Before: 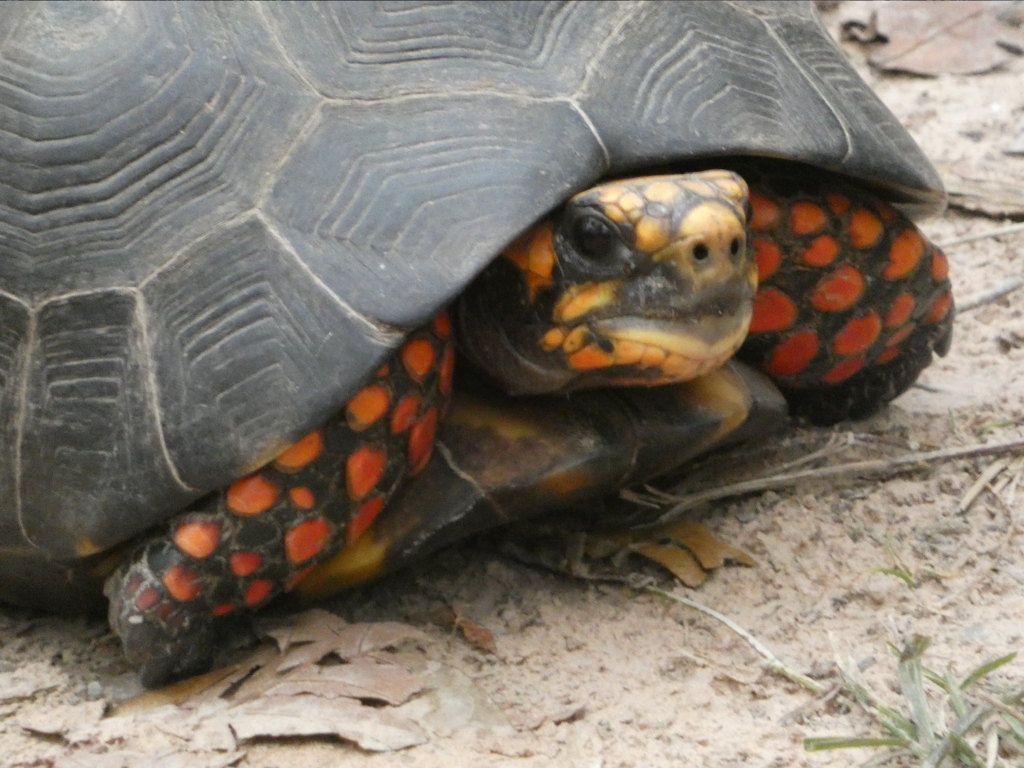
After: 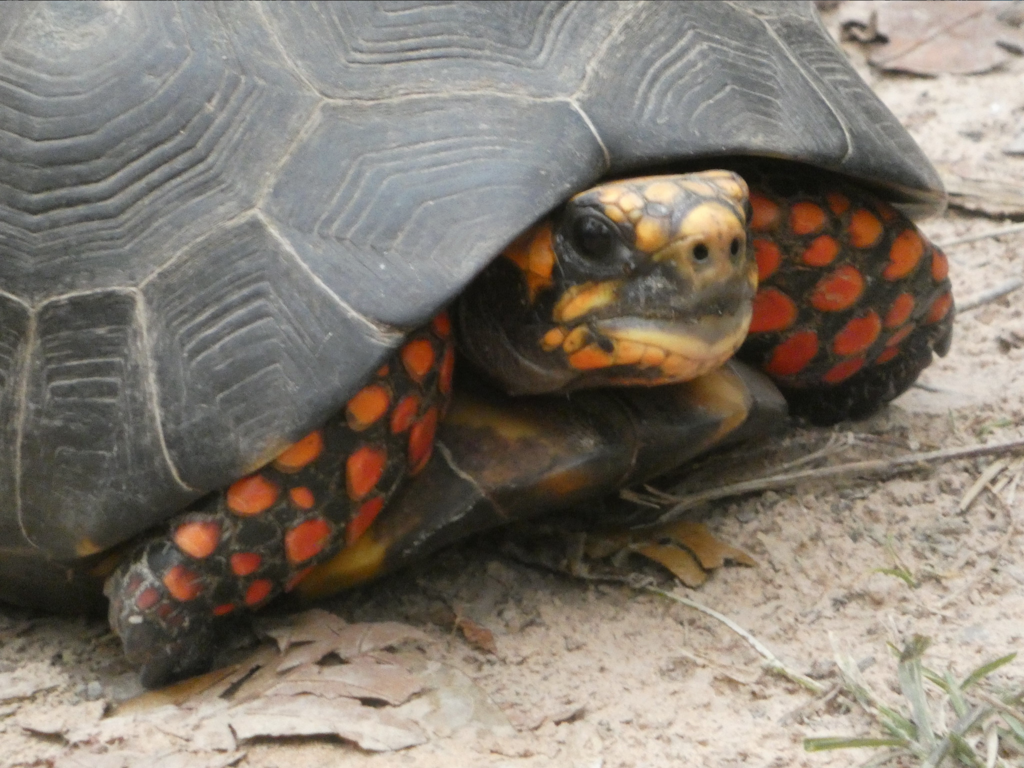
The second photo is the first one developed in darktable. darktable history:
haze removal: strength -0.053, compatibility mode true, adaptive false
